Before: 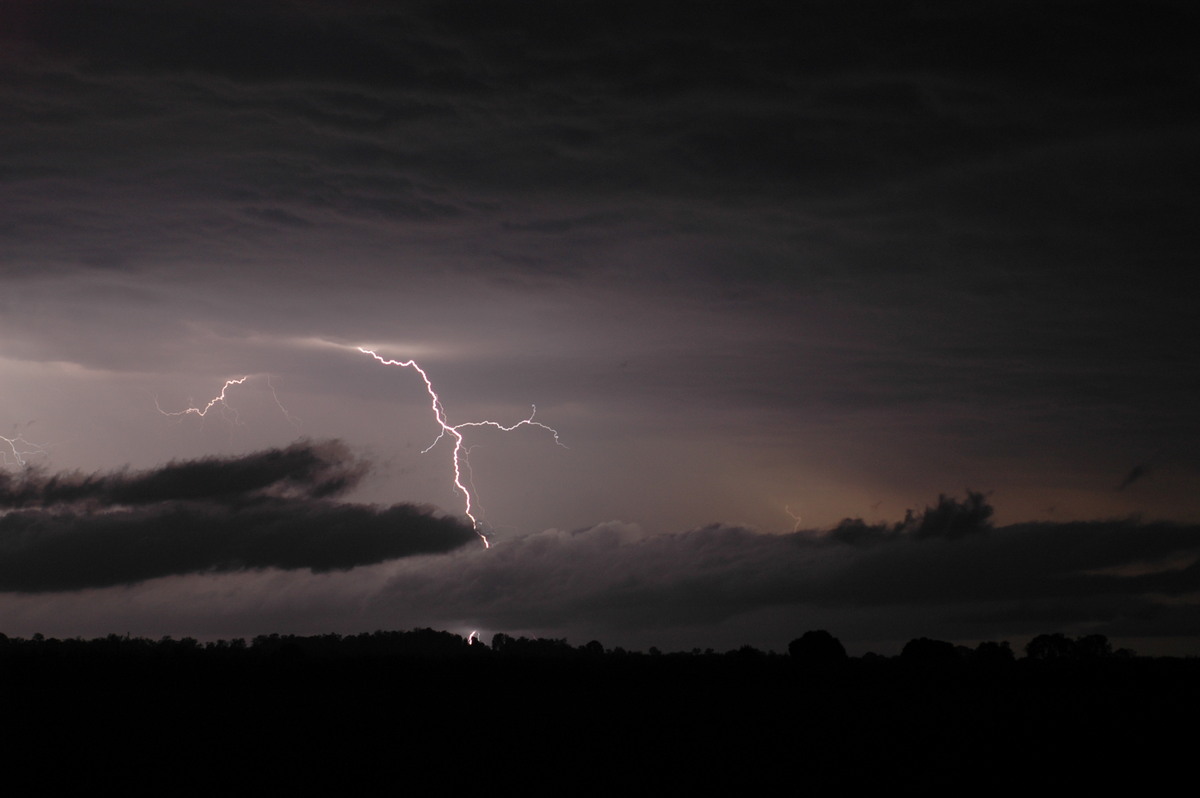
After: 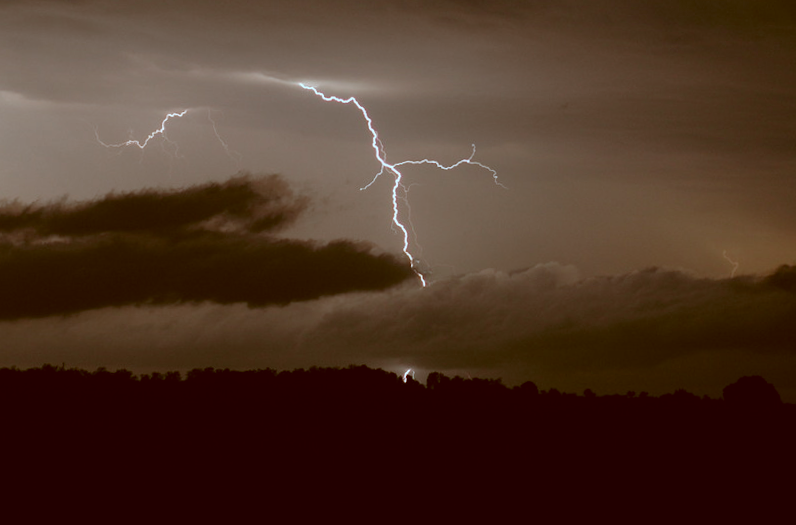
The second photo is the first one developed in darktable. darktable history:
crop and rotate: angle -1.25°, left 3.568%, top 31.952%, right 27.874%
color correction: highlights a* -14.23, highlights b* -16.12, shadows a* 10.76, shadows b* 29.64
